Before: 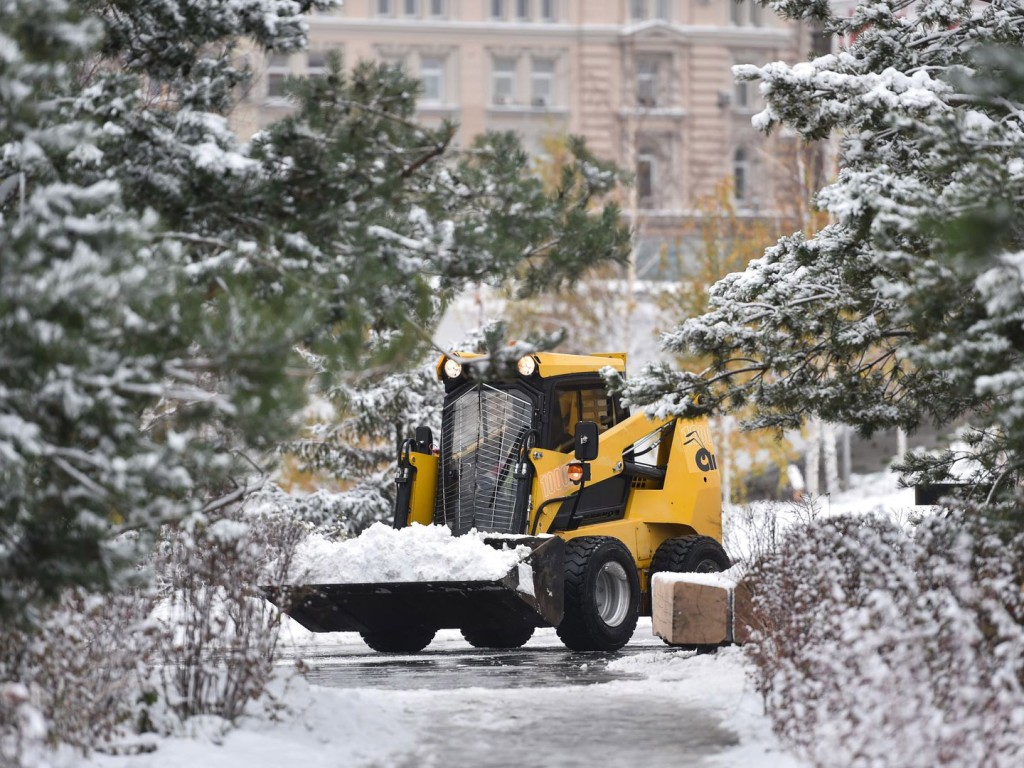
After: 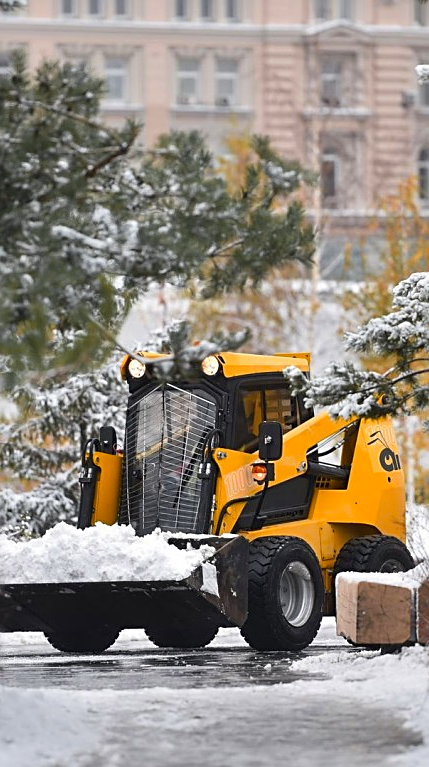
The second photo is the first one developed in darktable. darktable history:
sharpen: on, module defaults
crop: left 30.911%, right 27.115%
color zones: curves: ch0 [(0, 0.499) (0.143, 0.5) (0.286, 0.5) (0.429, 0.476) (0.571, 0.284) (0.714, 0.243) (0.857, 0.449) (1, 0.499)]; ch1 [(0, 0.532) (0.143, 0.645) (0.286, 0.696) (0.429, 0.211) (0.571, 0.504) (0.714, 0.493) (0.857, 0.495) (1, 0.532)]; ch2 [(0, 0.5) (0.143, 0.5) (0.286, 0.427) (0.429, 0.324) (0.571, 0.5) (0.714, 0.5) (0.857, 0.5) (1, 0.5)]
